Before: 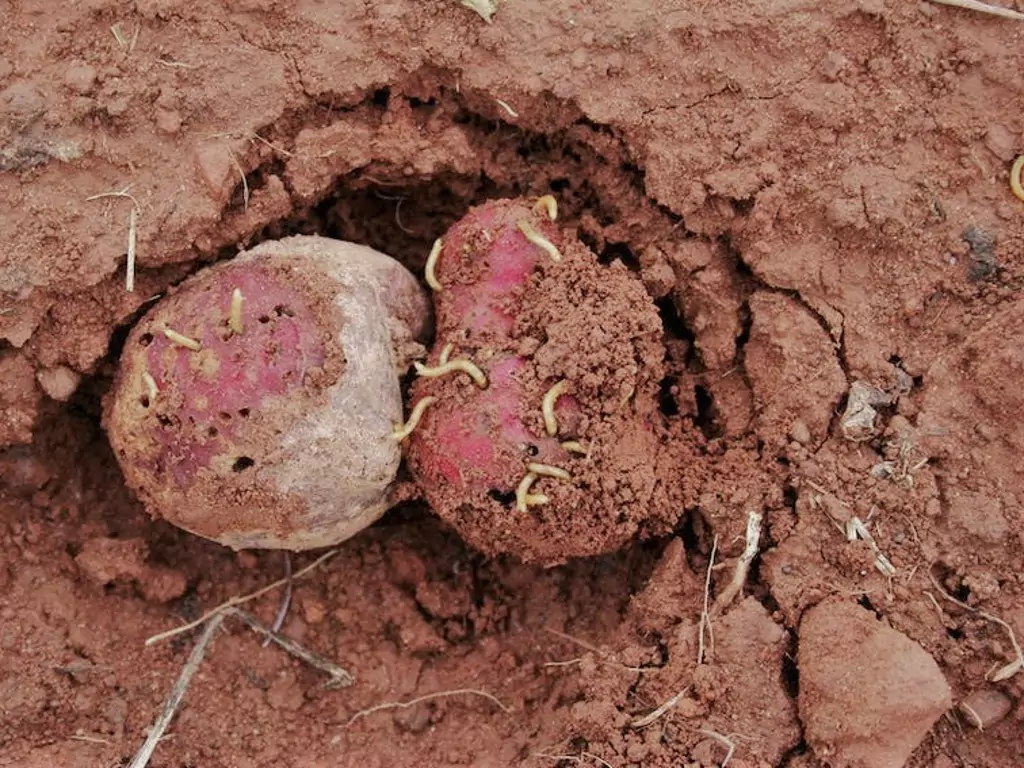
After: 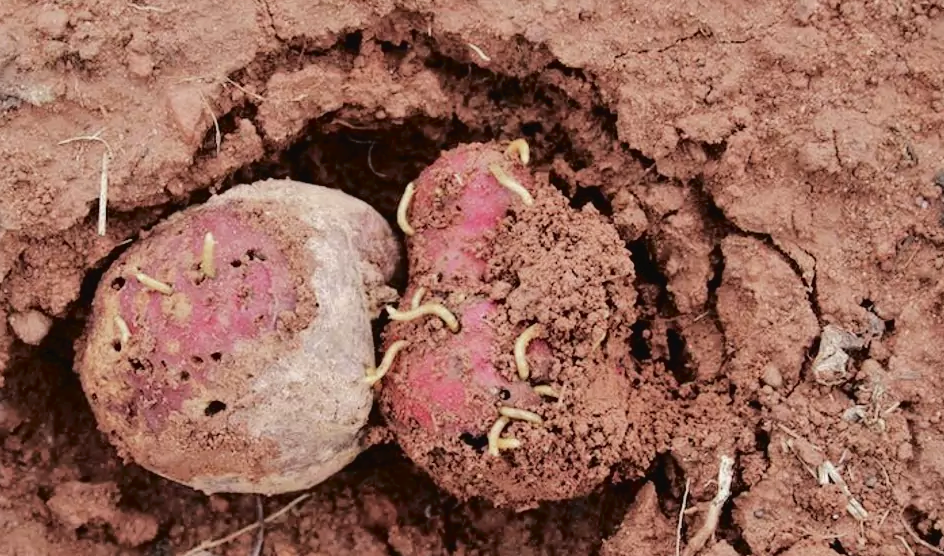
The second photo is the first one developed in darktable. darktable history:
crop: left 2.805%, top 7.334%, right 3.455%, bottom 20.145%
tone curve: curves: ch0 [(0, 0) (0.003, 0.025) (0.011, 0.027) (0.025, 0.032) (0.044, 0.037) (0.069, 0.044) (0.1, 0.054) (0.136, 0.084) (0.177, 0.128) (0.224, 0.196) (0.277, 0.281) (0.335, 0.376) (0.399, 0.461) (0.468, 0.534) (0.543, 0.613) (0.623, 0.692) (0.709, 0.77) (0.801, 0.849) (0.898, 0.934) (1, 1)], color space Lab, independent channels, preserve colors none
